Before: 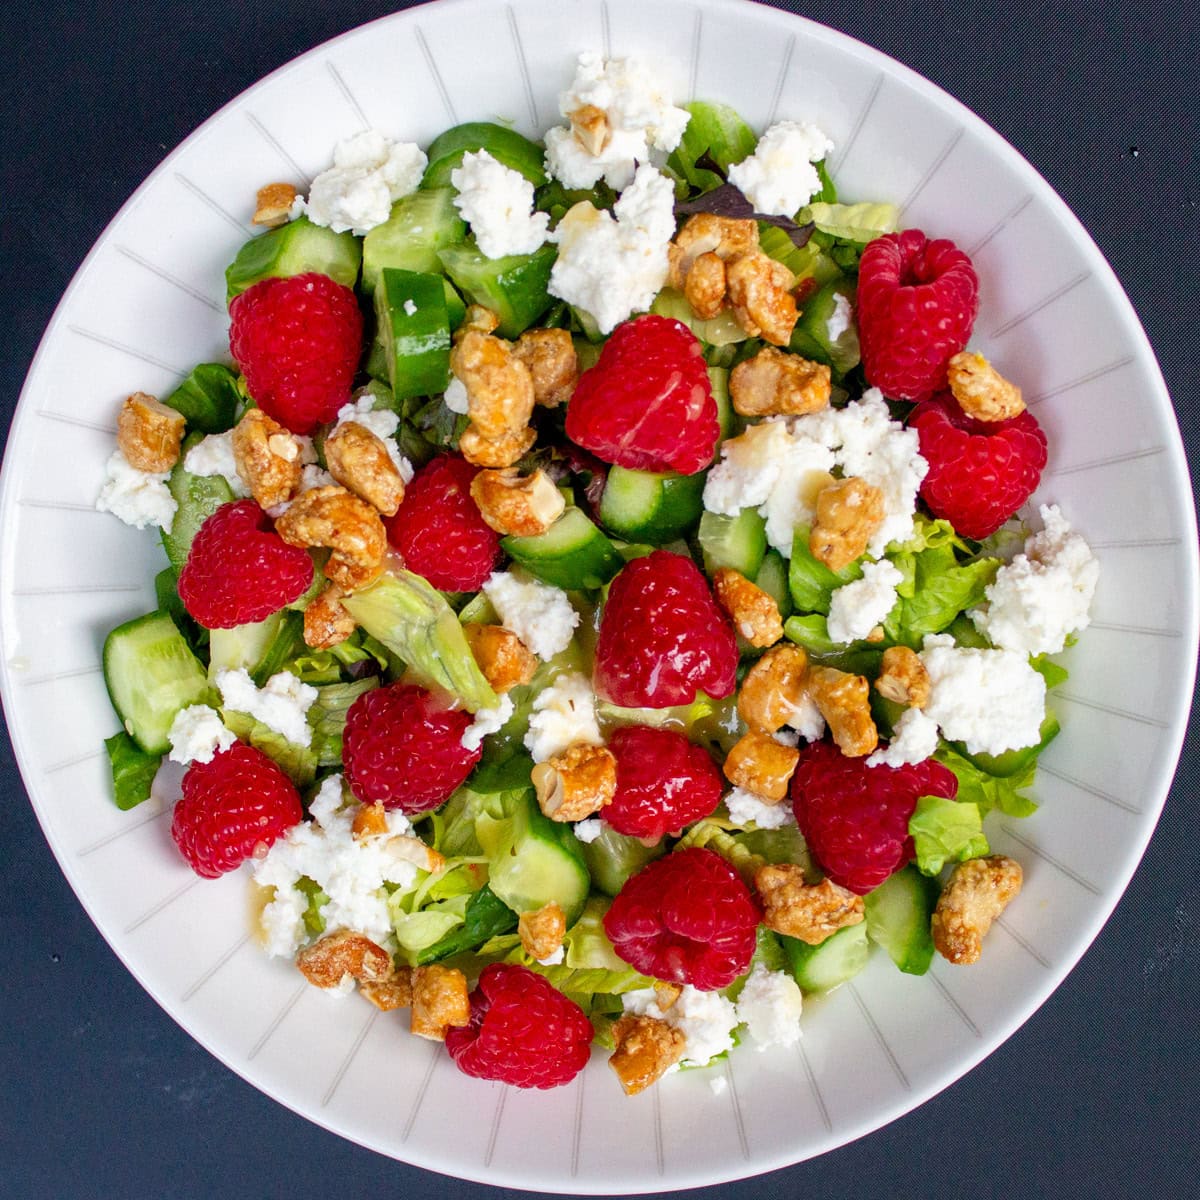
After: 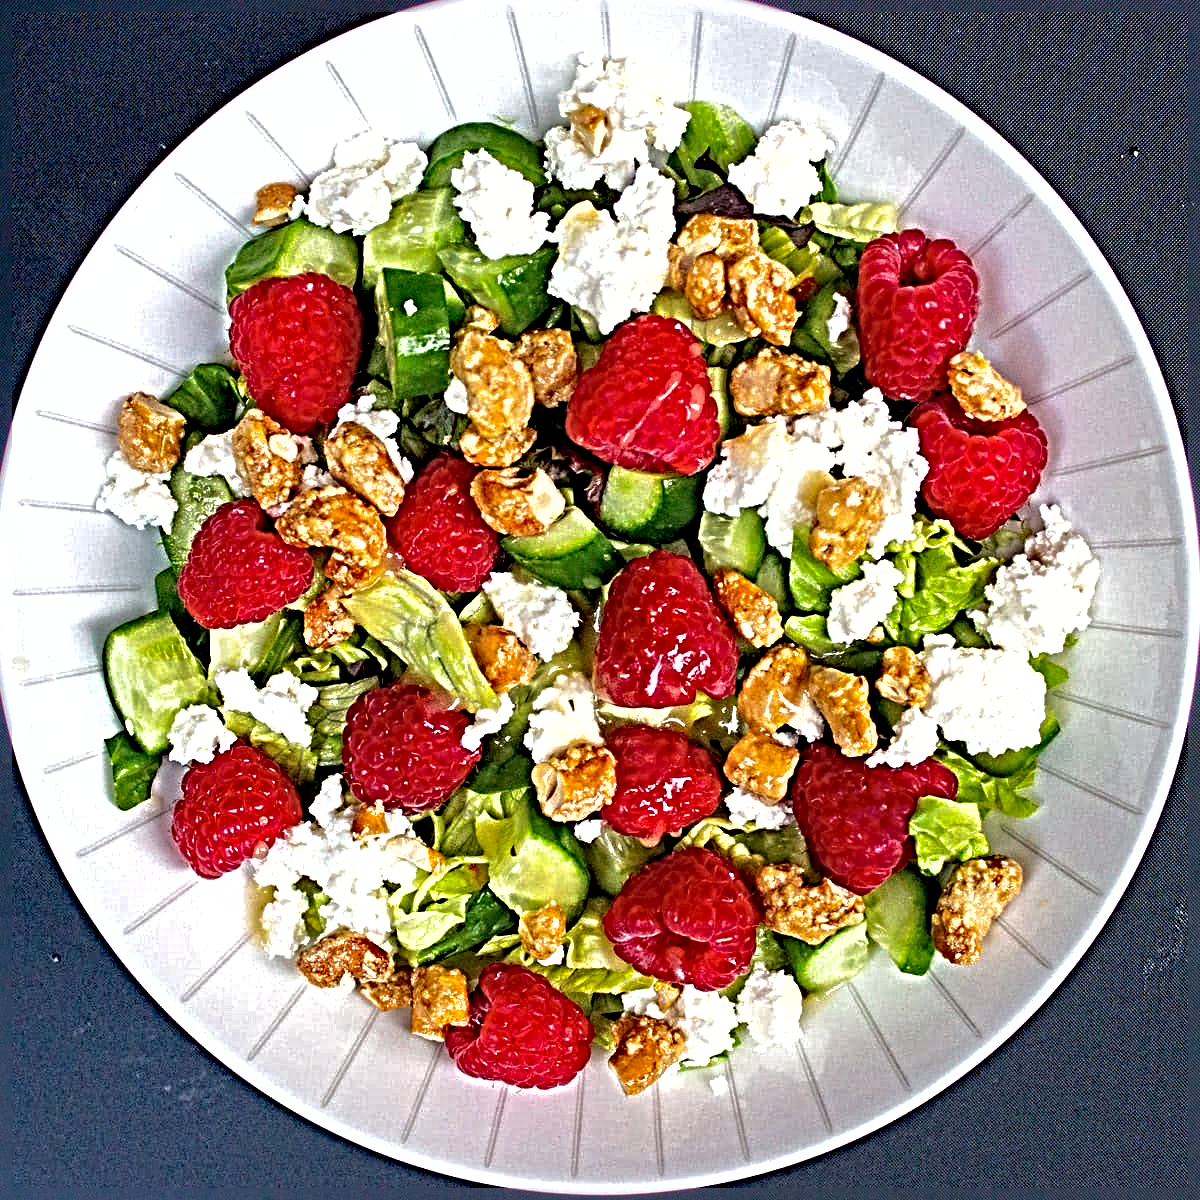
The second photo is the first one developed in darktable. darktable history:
tone equalizer: -8 EV -0.417 EV, -7 EV -0.389 EV, -6 EV -0.333 EV, -5 EV -0.222 EV, -3 EV 0.222 EV, -2 EV 0.333 EV, -1 EV 0.389 EV, +0 EV 0.417 EV, edges refinement/feathering 500, mask exposure compensation -1.57 EV, preserve details no
sharpen: radius 6.3, amount 1.8, threshold 0
shadows and highlights: on, module defaults
